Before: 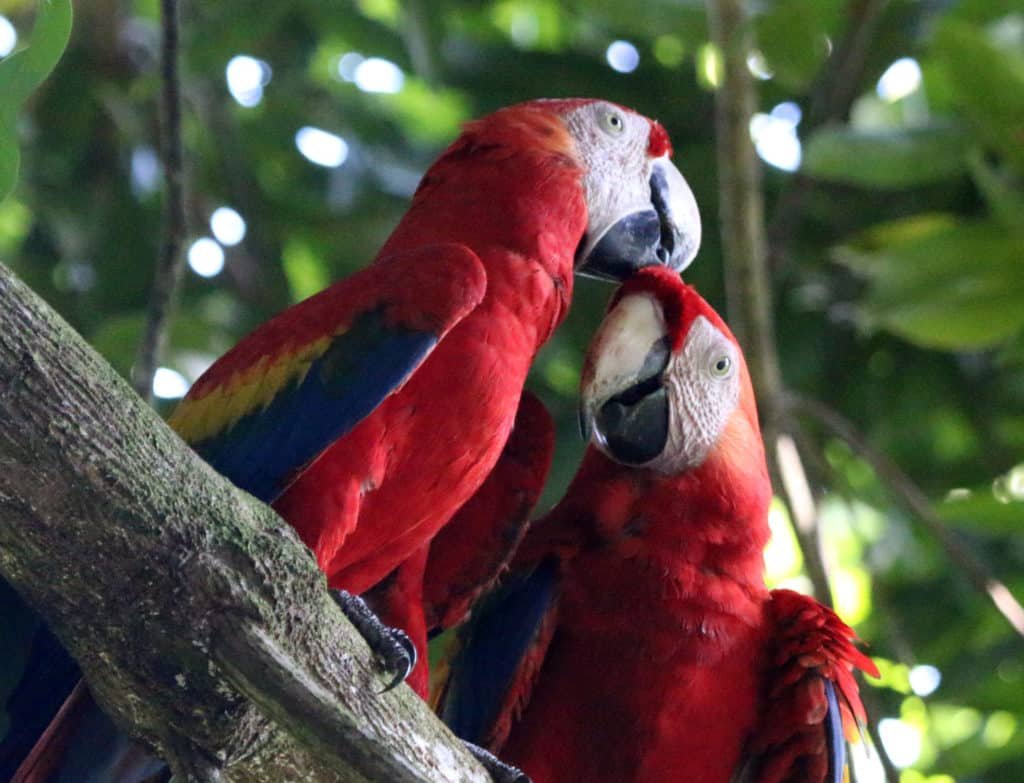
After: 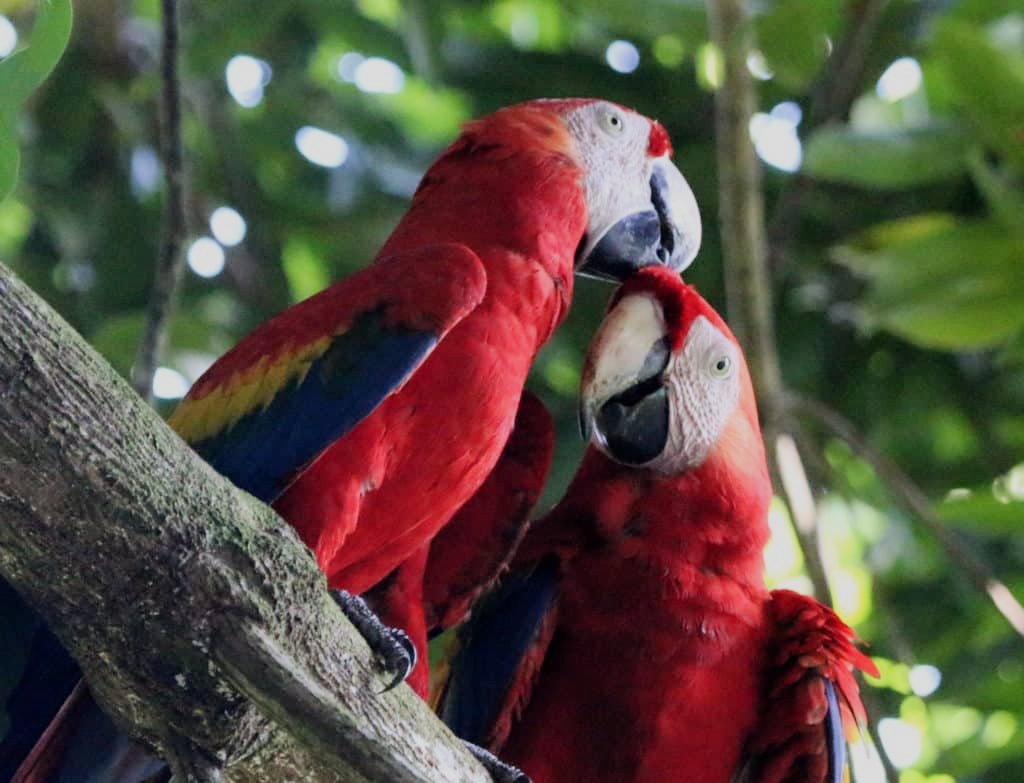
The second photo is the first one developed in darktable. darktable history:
filmic rgb: black relative exposure -16 EV, white relative exposure 6.12 EV, hardness 5.22
exposure: exposure 0.29 EV, compensate highlight preservation false
